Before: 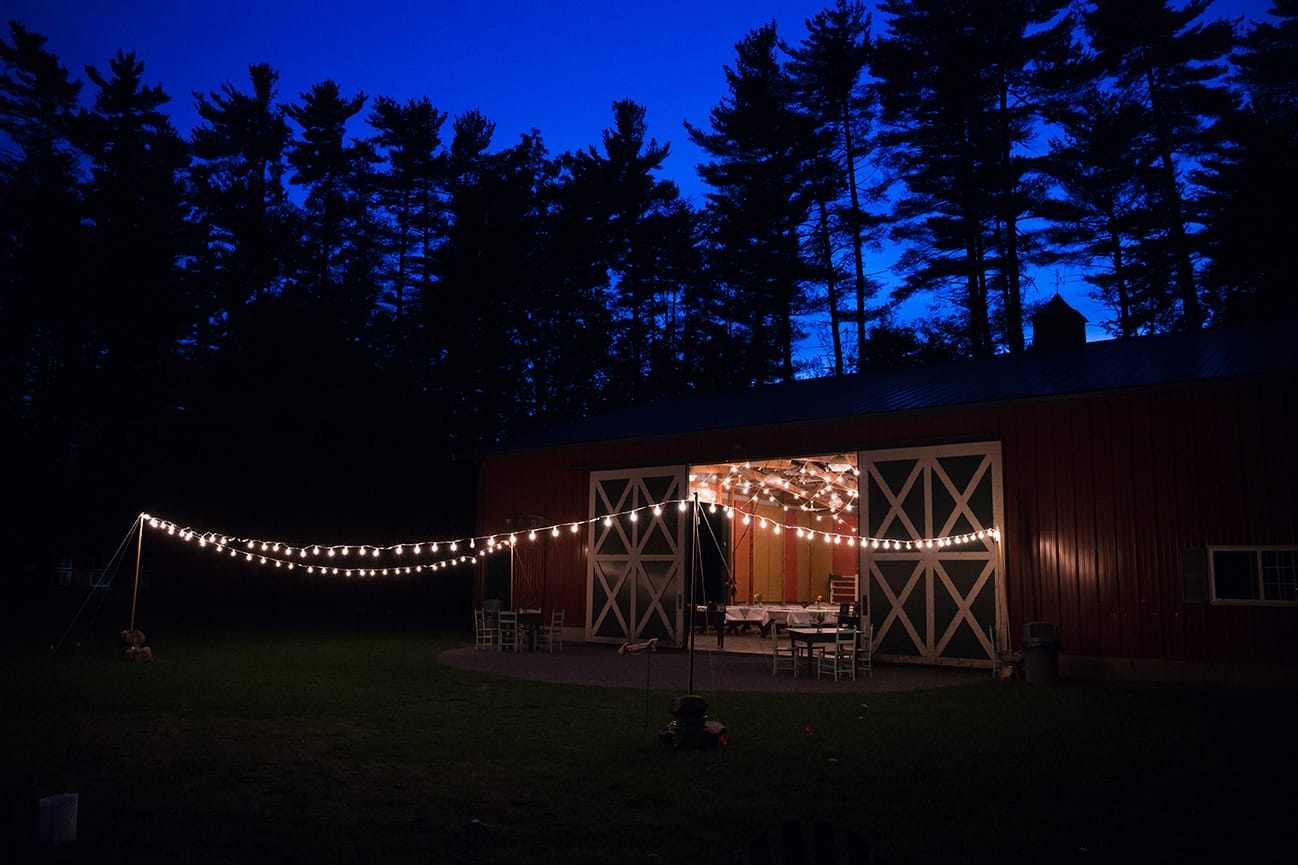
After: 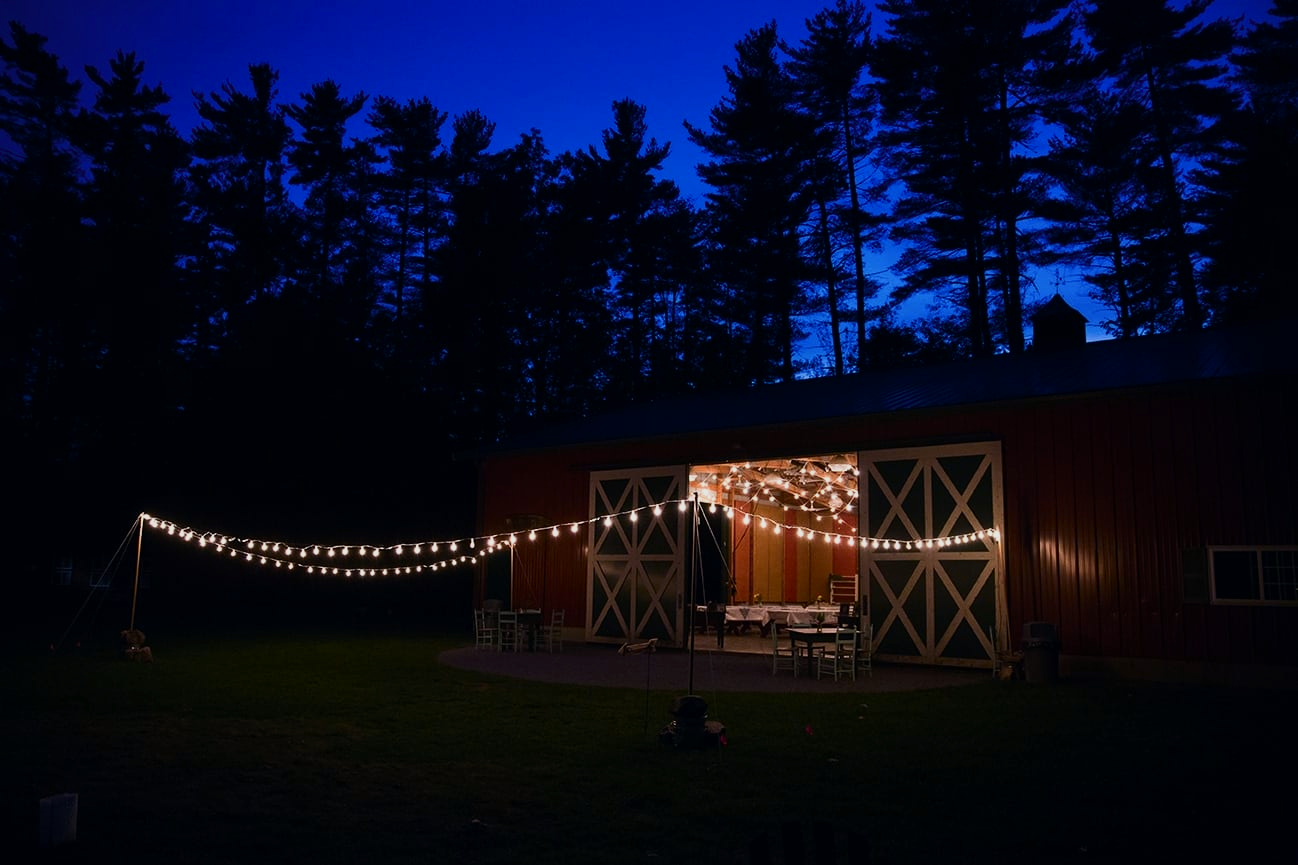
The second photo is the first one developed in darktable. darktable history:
tone curve: curves: ch0 [(0, 0) (0.227, 0.17) (0.766, 0.774) (1, 1)]; ch1 [(0, 0) (0.114, 0.127) (0.437, 0.452) (0.498, 0.495) (0.579, 0.576) (1, 1)]; ch2 [(0, 0) (0.233, 0.259) (0.493, 0.492) (0.568, 0.579) (1, 1)], color space Lab, independent channels, preserve colors none
shadows and highlights: radius 121.13, shadows 21.4, white point adjustment -9.72, highlights -14.39, soften with gaussian
